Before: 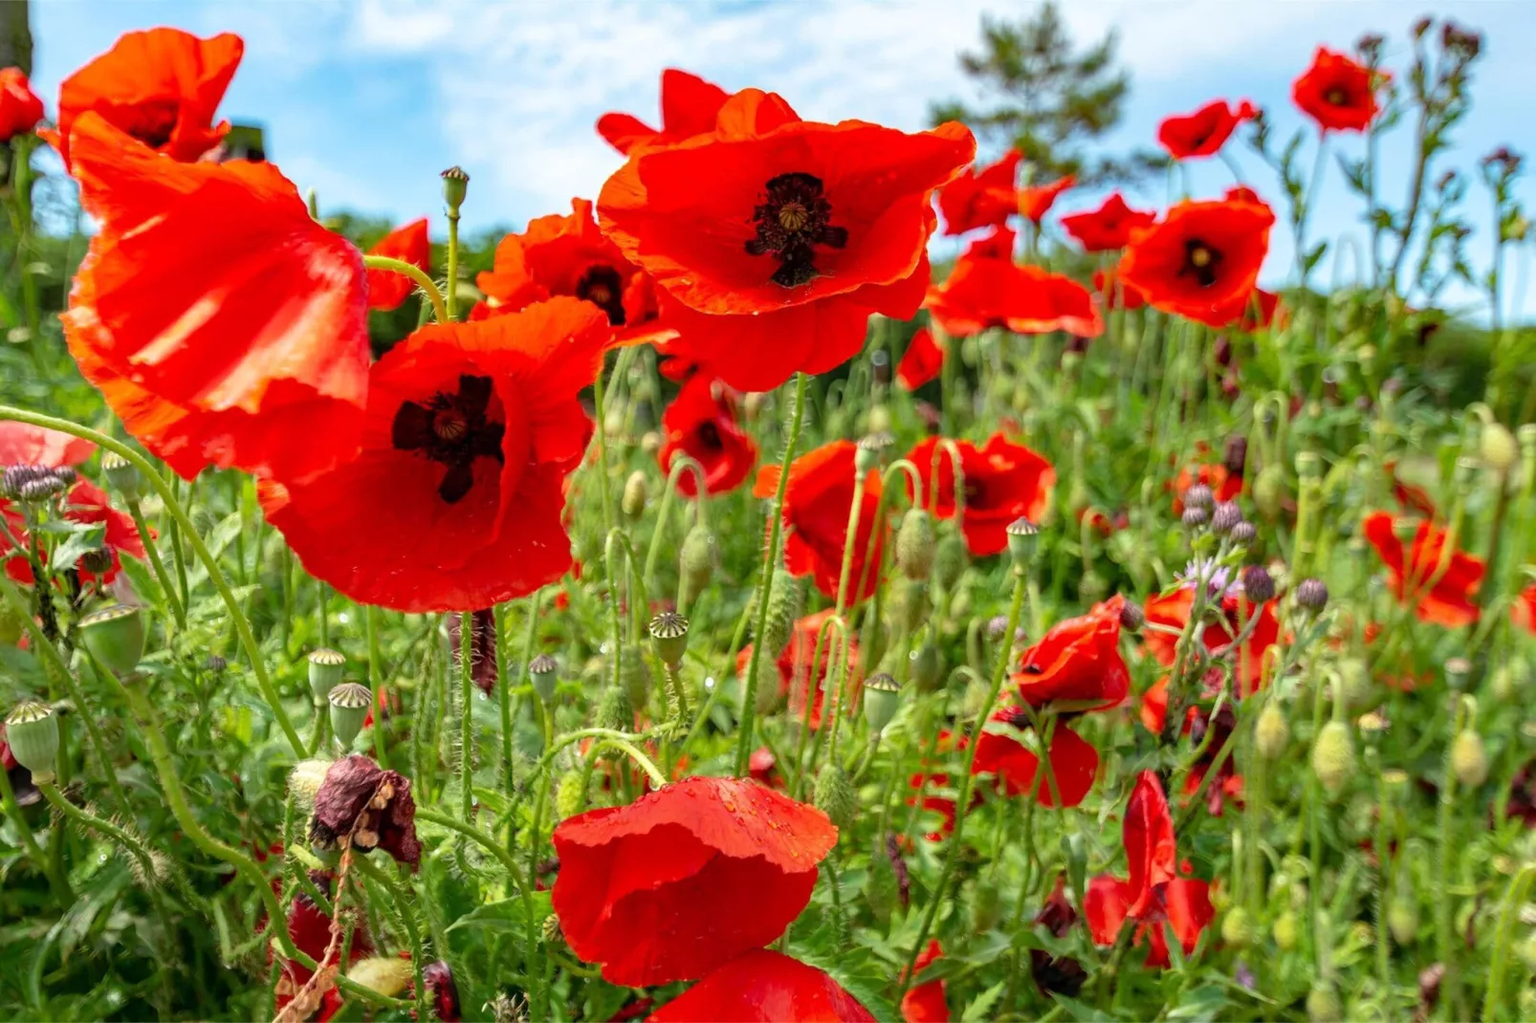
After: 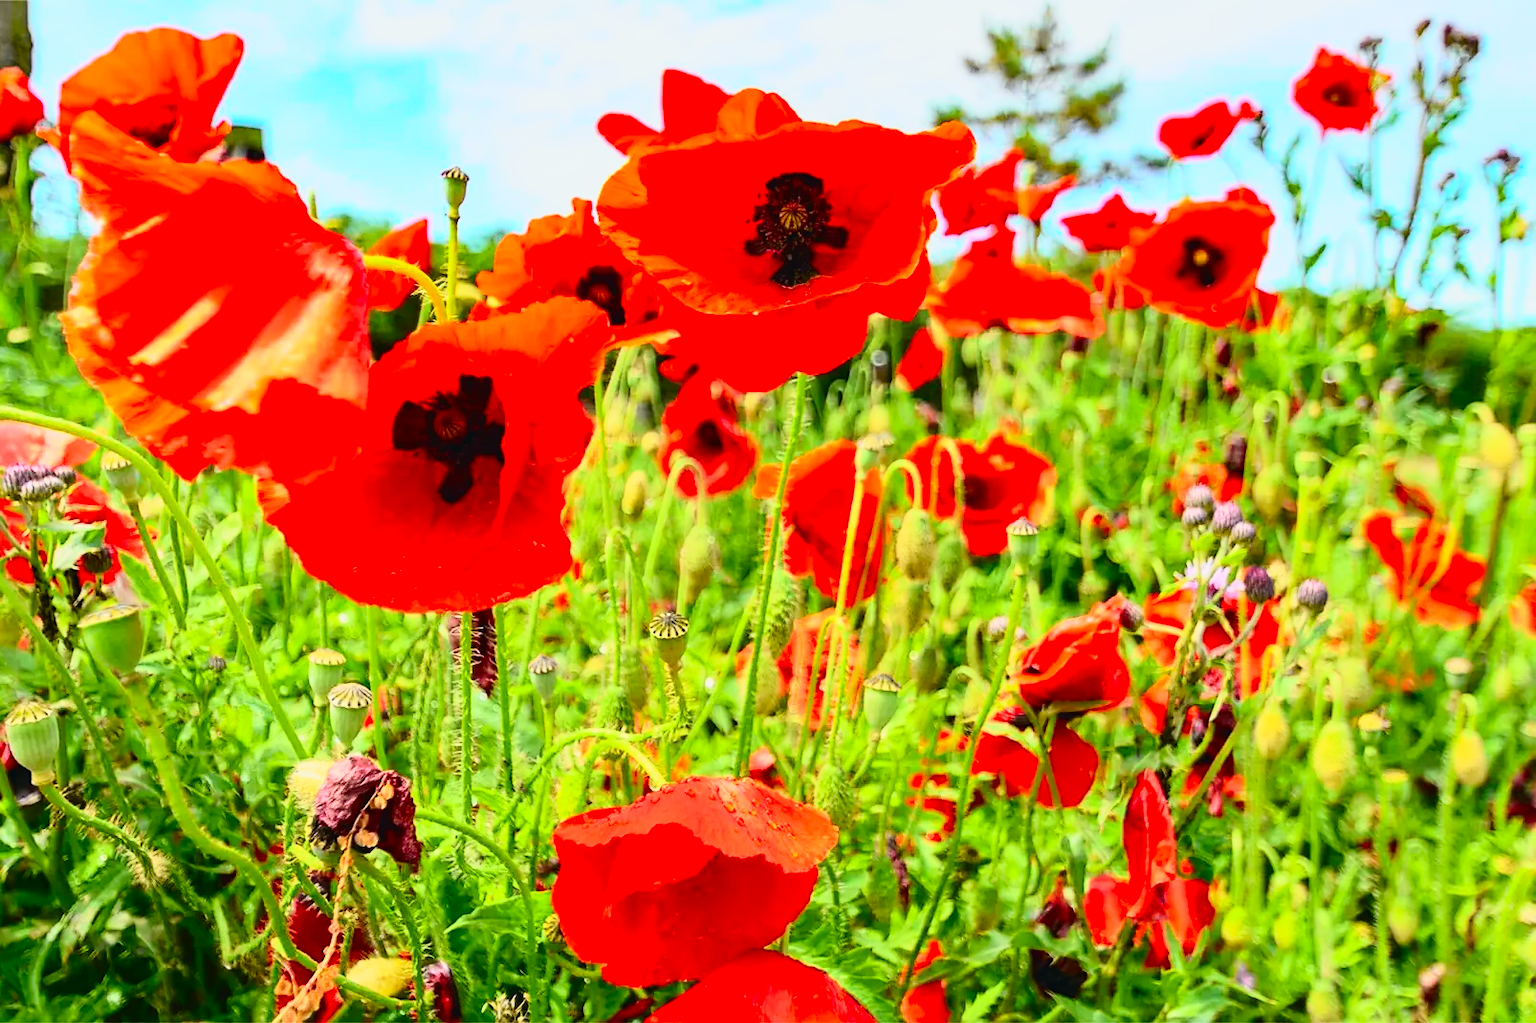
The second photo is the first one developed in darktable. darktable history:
contrast brightness saturation: contrast 0.2, brightness 0.16, saturation 0.22
sharpen: radius 1.864, amount 0.398, threshold 1.271
tone curve: curves: ch0 [(0, 0.026) (0.058, 0.049) (0.246, 0.214) (0.437, 0.498) (0.55, 0.644) (0.657, 0.767) (0.822, 0.9) (1, 0.961)]; ch1 [(0, 0) (0.346, 0.307) (0.408, 0.369) (0.453, 0.457) (0.476, 0.489) (0.502, 0.493) (0.521, 0.515) (0.537, 0.531) (0.612, 0.641) (0.676, 0.728) (1, 1)]; ch2 [(0, 0) (0.346, 0.34) (0.434, 0.46) (0.485, 0.494) (0.5, 0.494) (0.511, 0.504) (0.537, 0.551) (0.579, 0.599) (0.625, 0.686) (1, 1)], color space Lab, independent channels, preserve colors none
